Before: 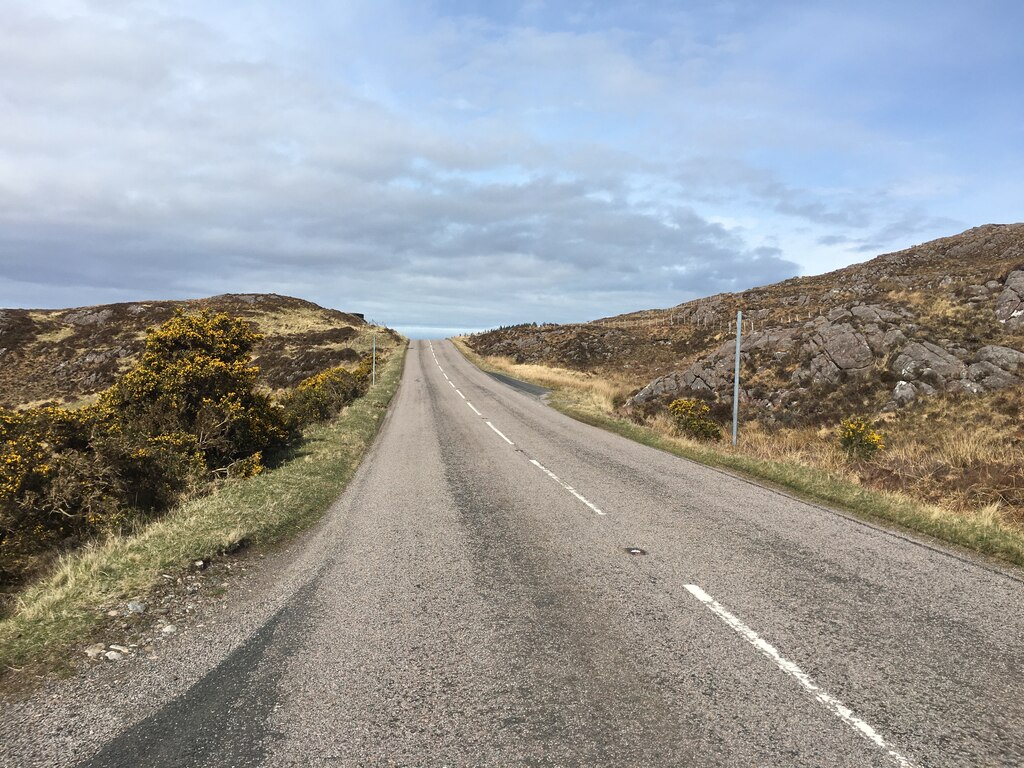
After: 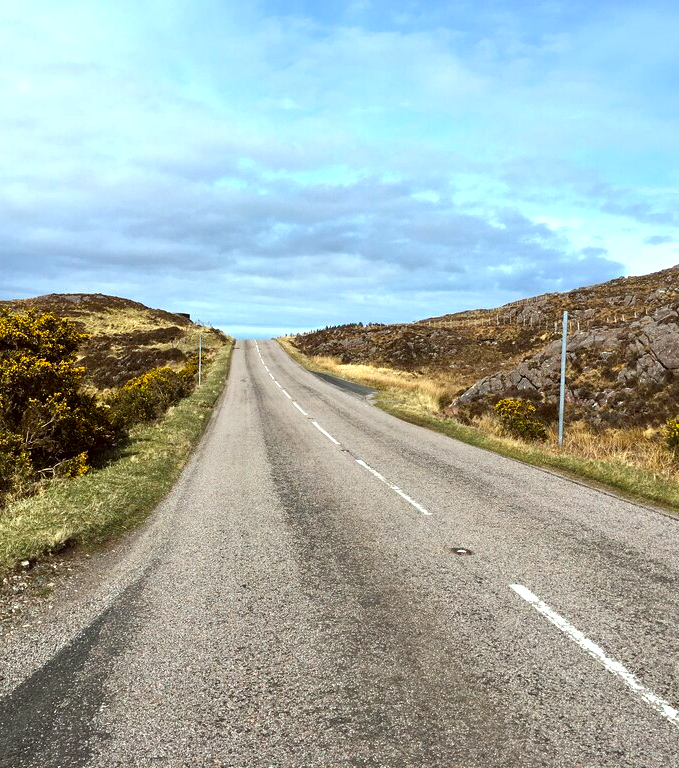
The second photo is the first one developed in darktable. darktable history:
color correction: highlights a* -5.02, highlights b* -4.55, shadows a* 4.16, shadows b* 4.15
crop: left 17.029%, right 16.608%
color balance rgb: global offset › luminance -0.514%, perceptual saturation grading › global saturation 19.329%, perceptual brilliance grading › highlights 13.411%, perceptual brilliance grading › mid-tones 7.699%, perceptual brilliance grading › shadows -16.663%, global vibrance 25.025%
